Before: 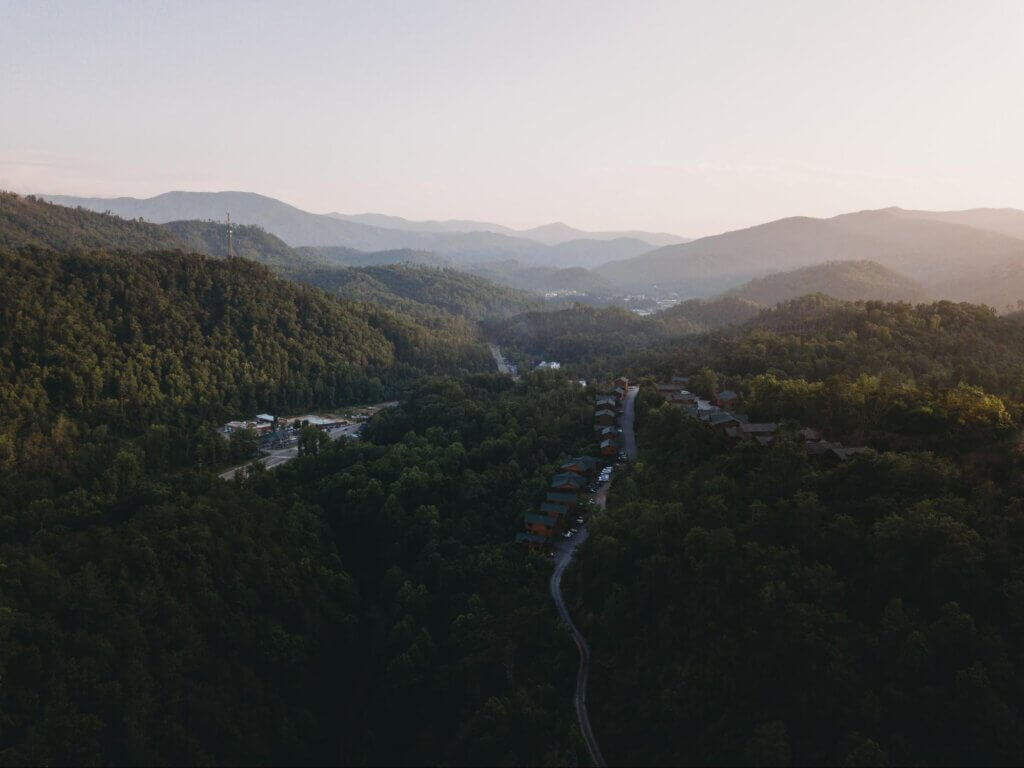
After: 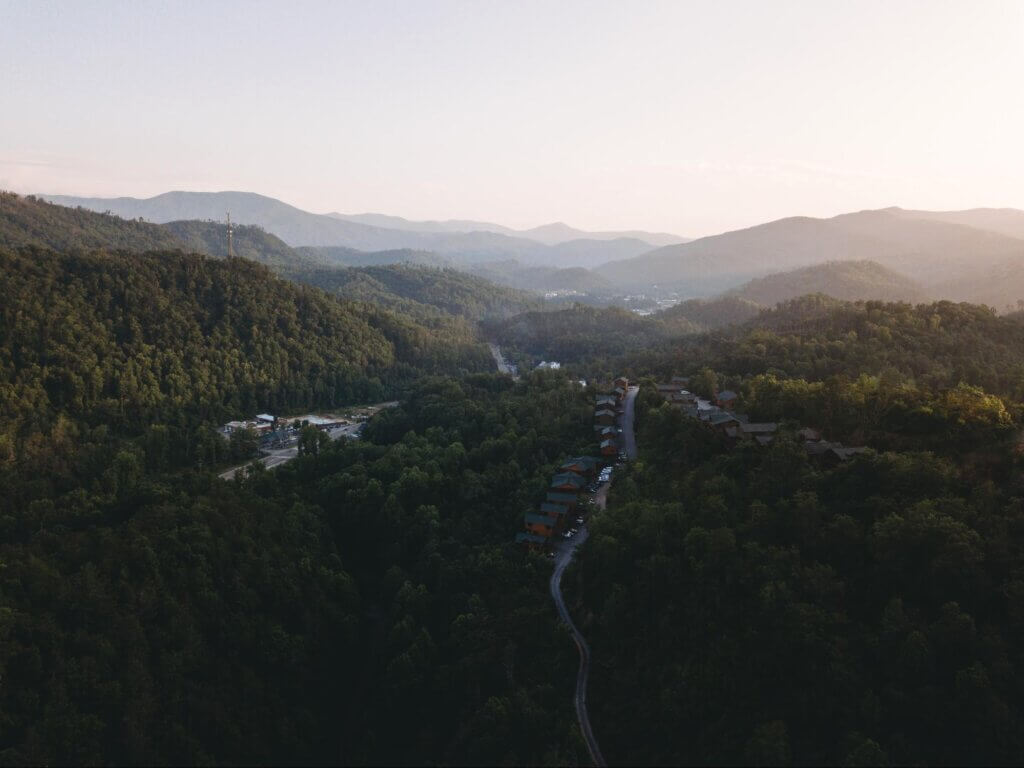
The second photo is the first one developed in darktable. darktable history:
exposure: exposure 0.187 EV, compensate exposure bias true, compensate highlight preservation false
